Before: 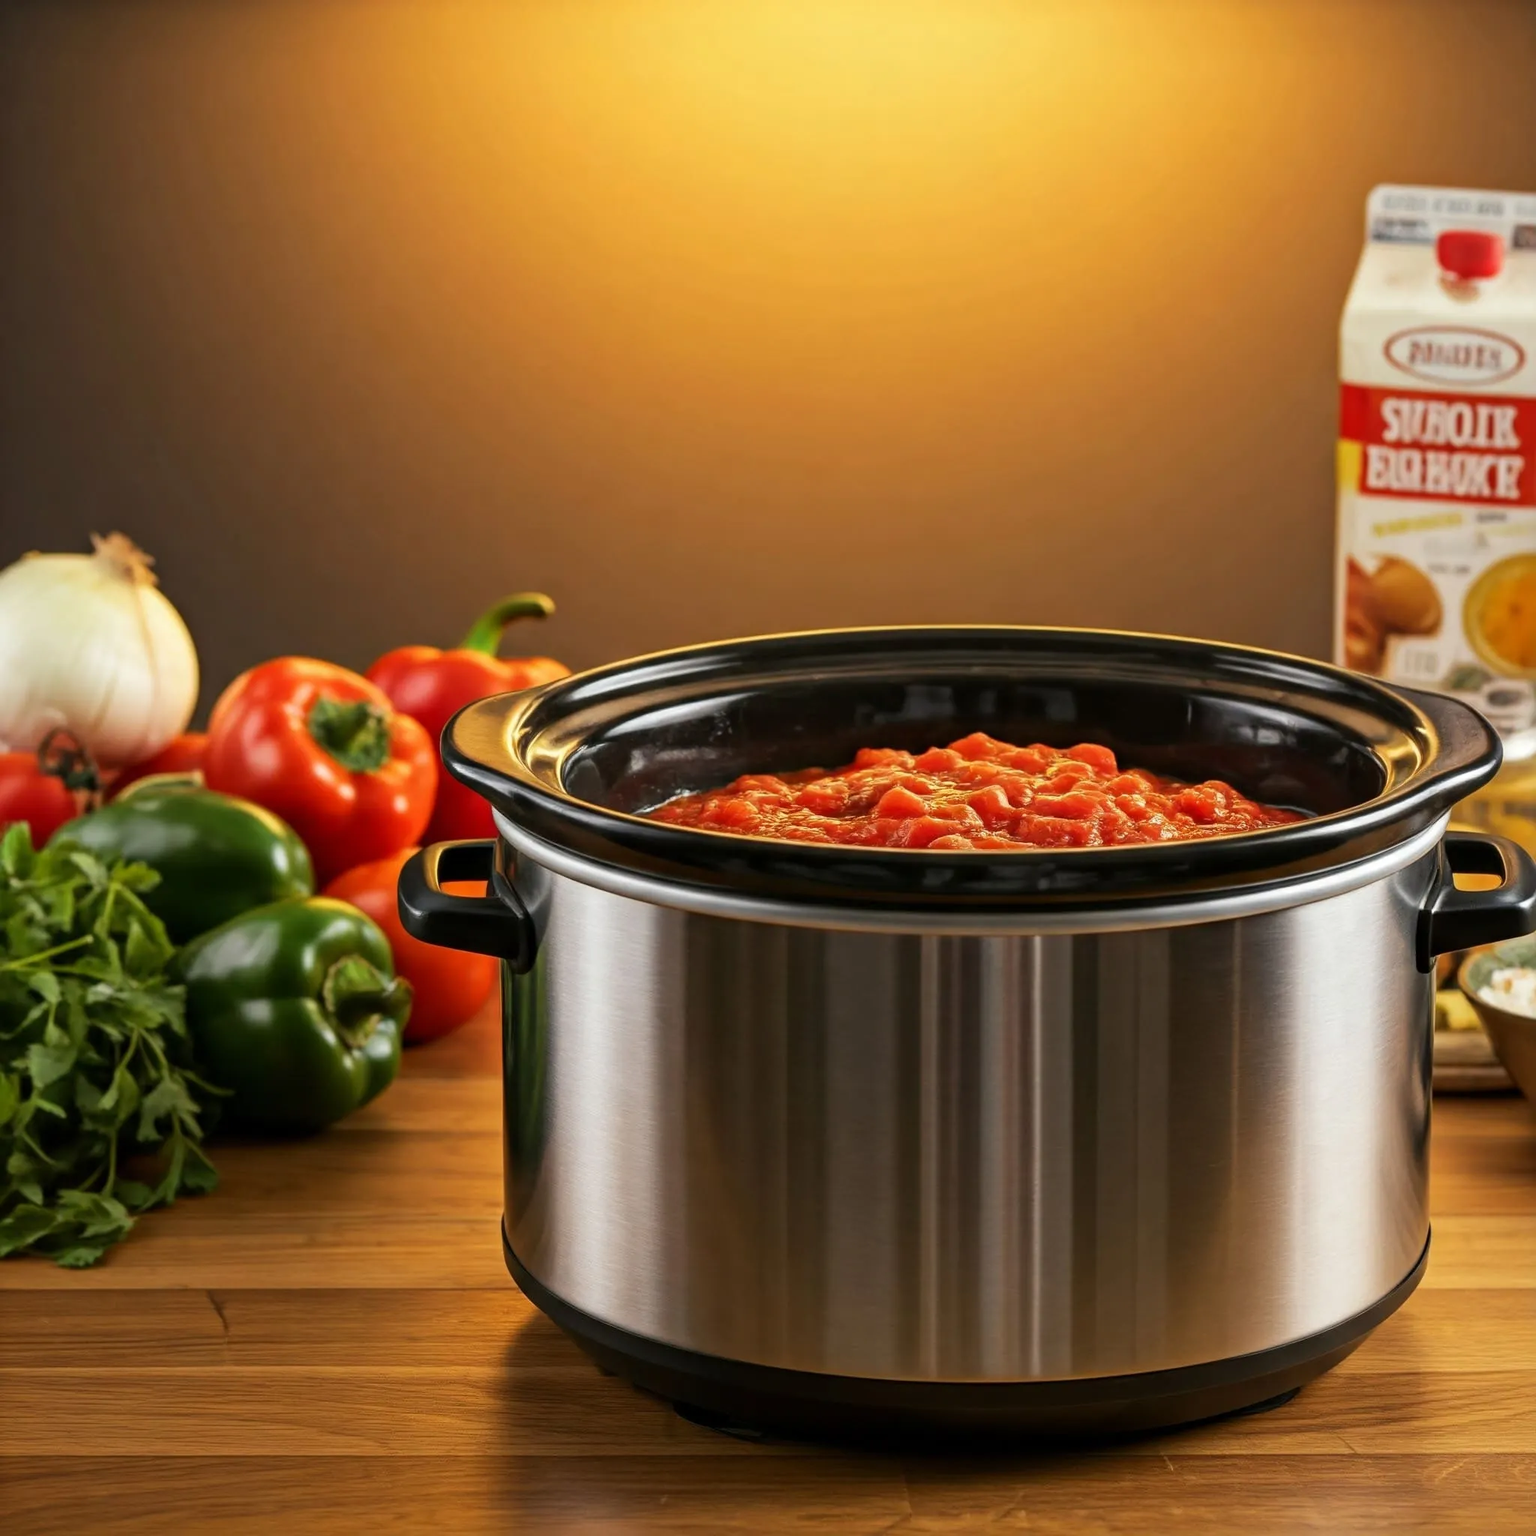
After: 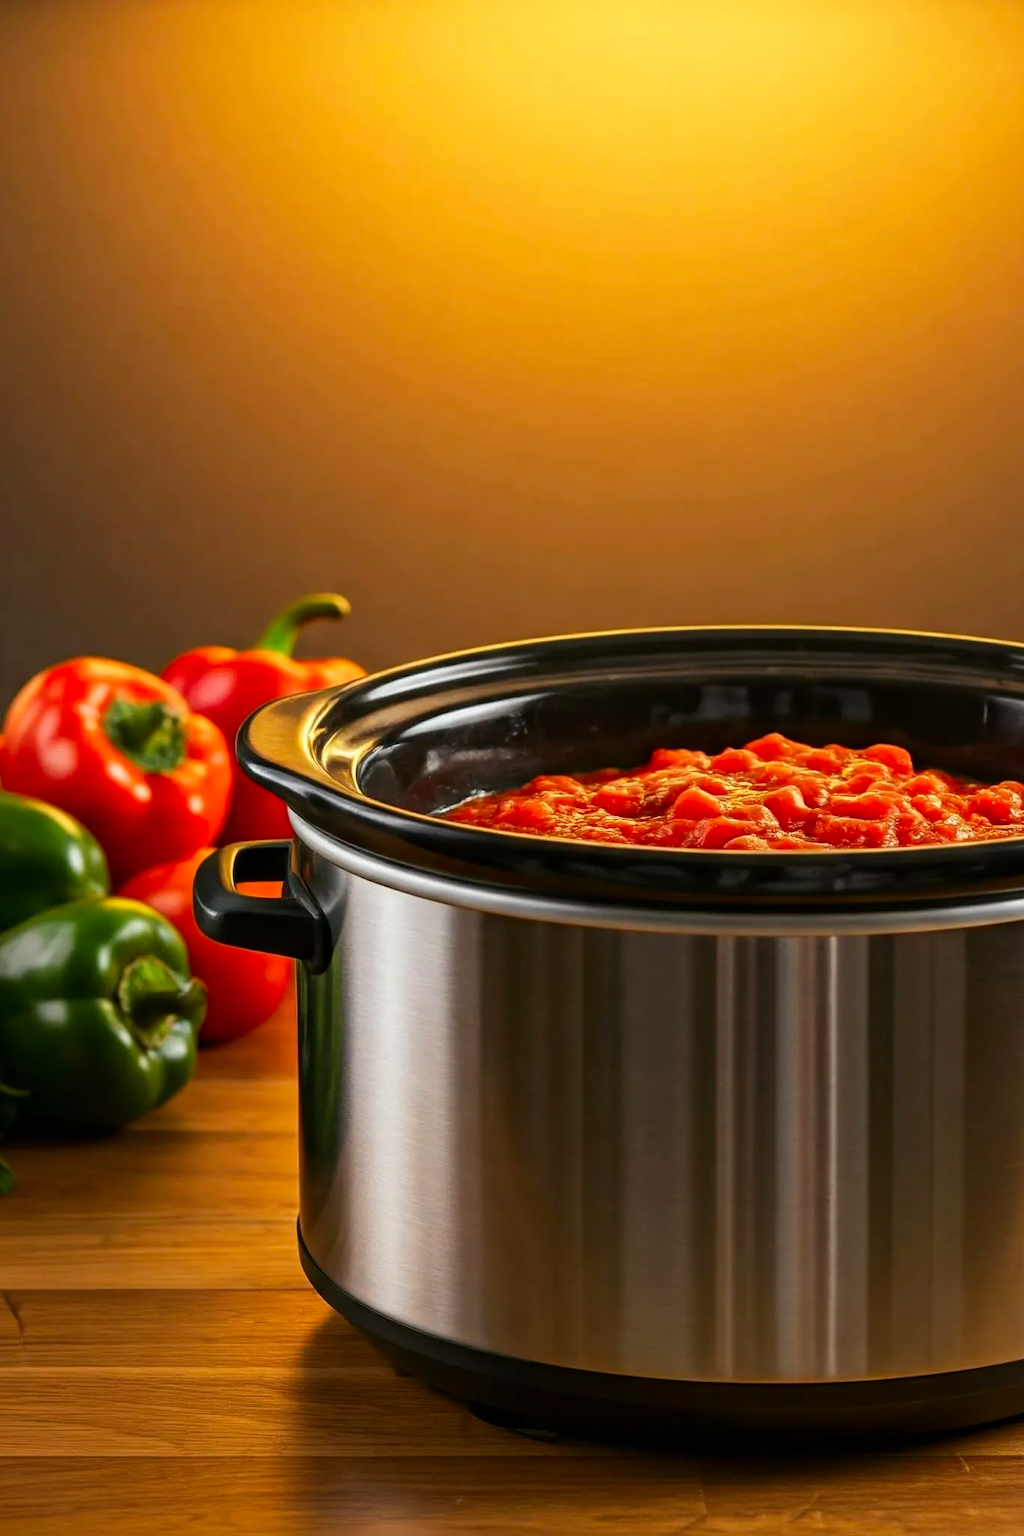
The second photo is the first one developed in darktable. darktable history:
contrast brightness saturation: contrast 0.08, saturation 0.2
crop and rotate: left 13.342%, right 19.991%
